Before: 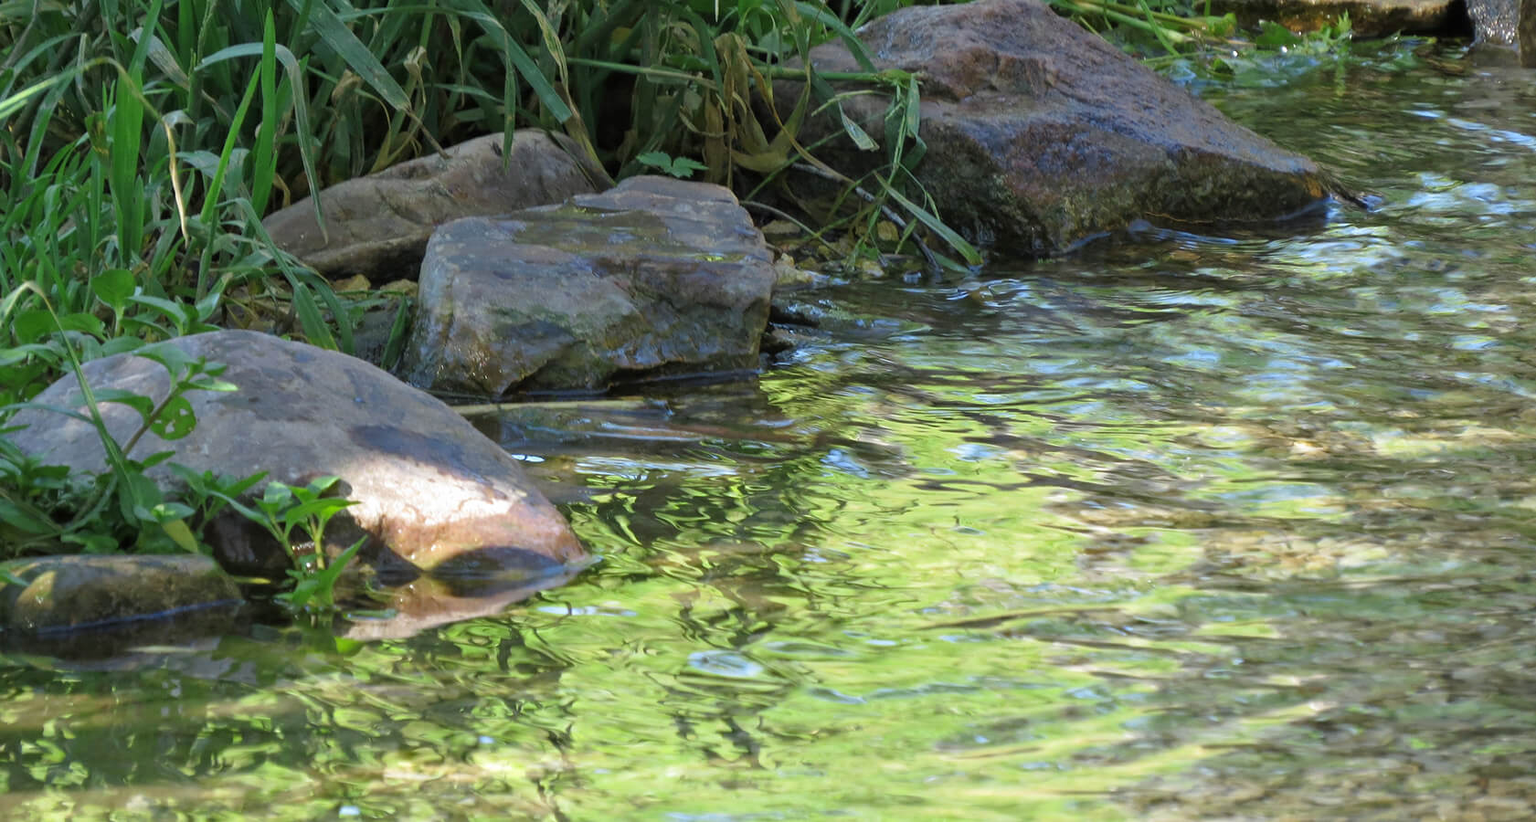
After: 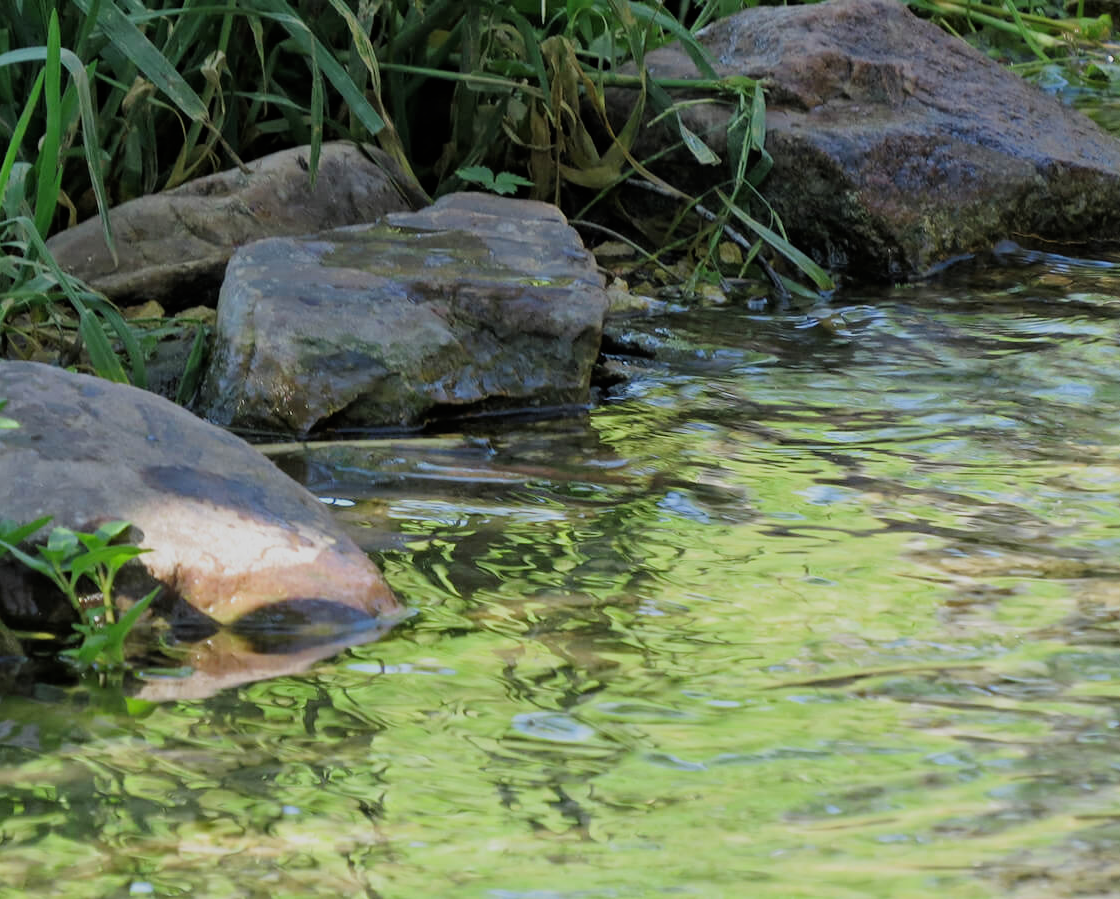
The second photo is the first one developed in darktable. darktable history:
crop and rotate: left 14.436%, right 18.898%
filmic rgb: black relative exposure -7.65 EV, white relative exposure 4.56 EV, hardness 3.61, contrast 1.05
